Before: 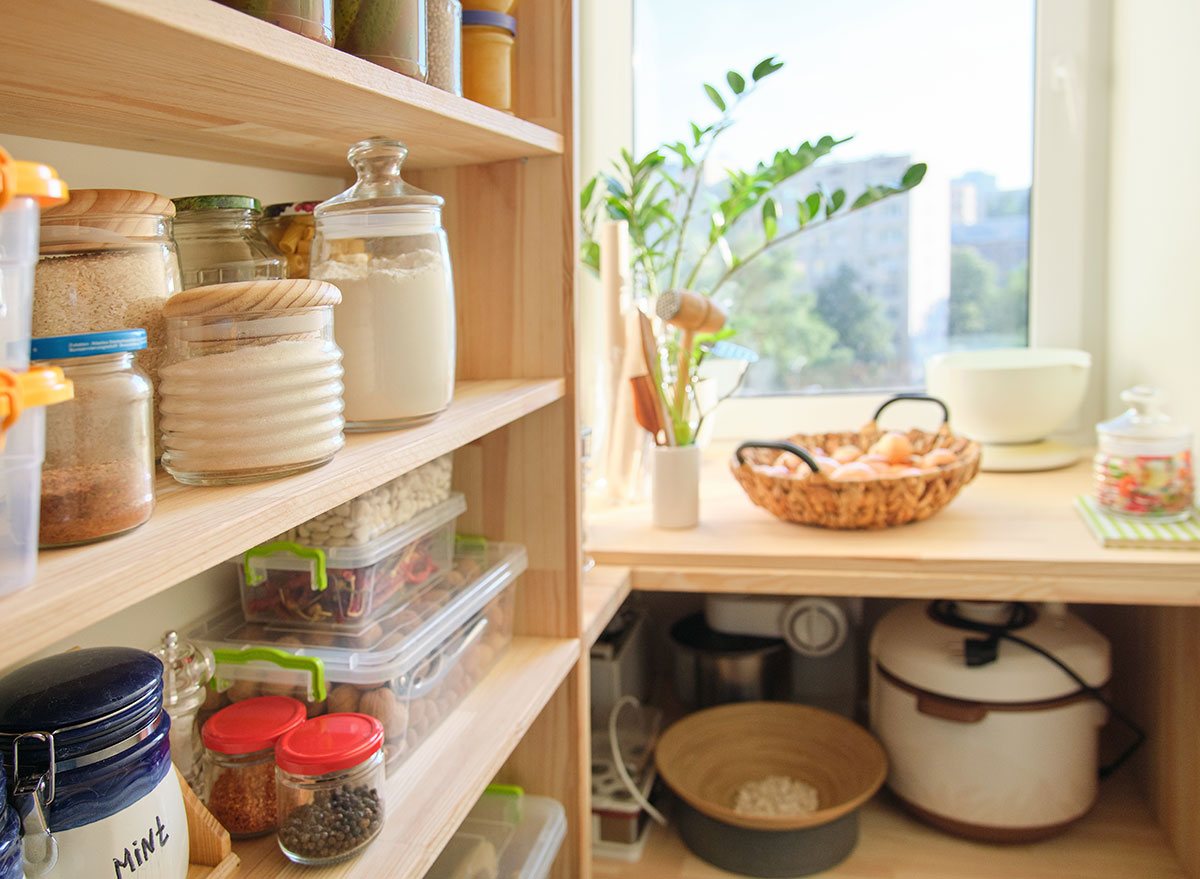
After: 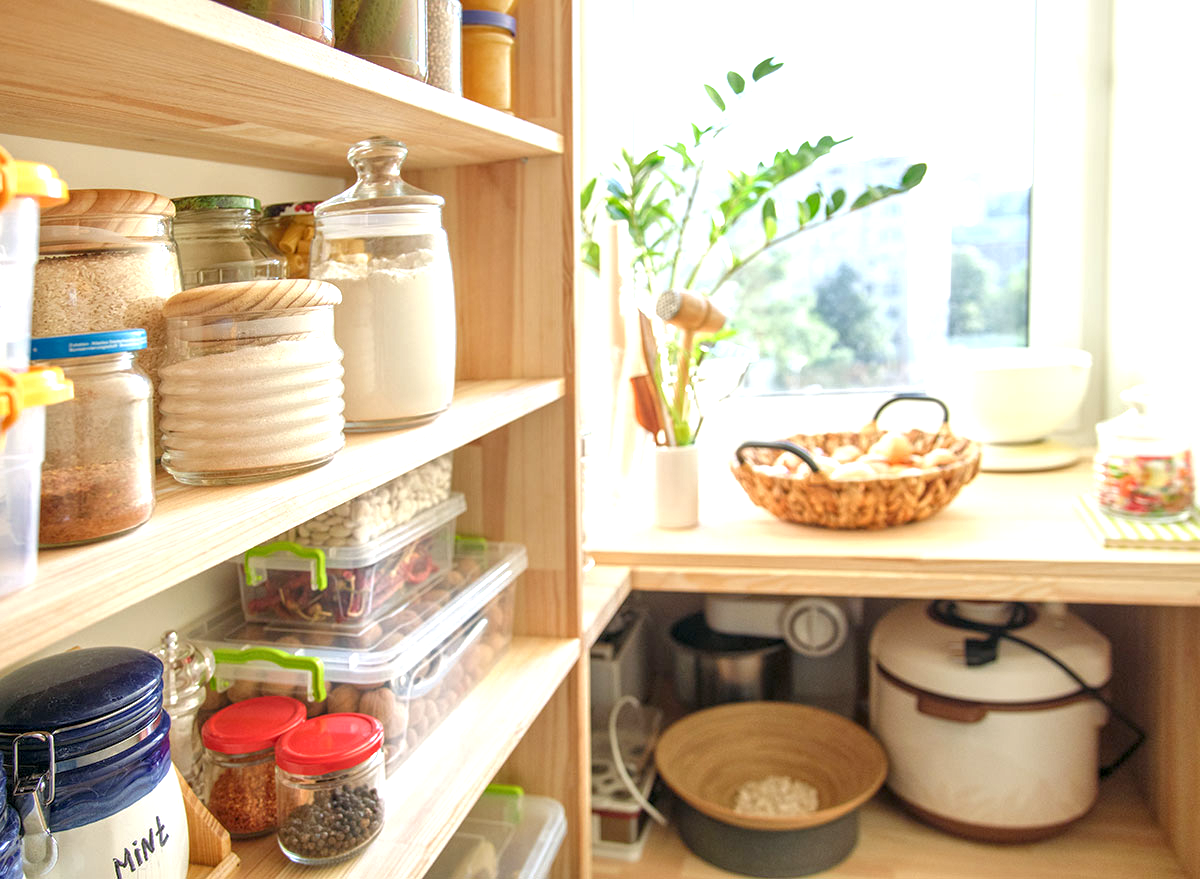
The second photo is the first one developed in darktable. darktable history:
tone equalizer: -8 EV 0.25 EV, -7 EV 0.417 EV, -6 EV 0.417 EV, -5 EV 0.25 EV, -3 EV -0.25 EV, -2 EV -0.417 EV, -1 EV -0.417 EV, +0 EV -0.25 EV, edges refinement/feathering 500, mask exposure compensation -1.57 EV, preserve details guided filter
white balance: red 0.986, blue 1.01
local contrast: detail 130%
exposure: black level correction 0.001, exposure 0.955 EV, compensate exposure bias true, compensate highlight preservation false
color balance rgb: on, module defaults
